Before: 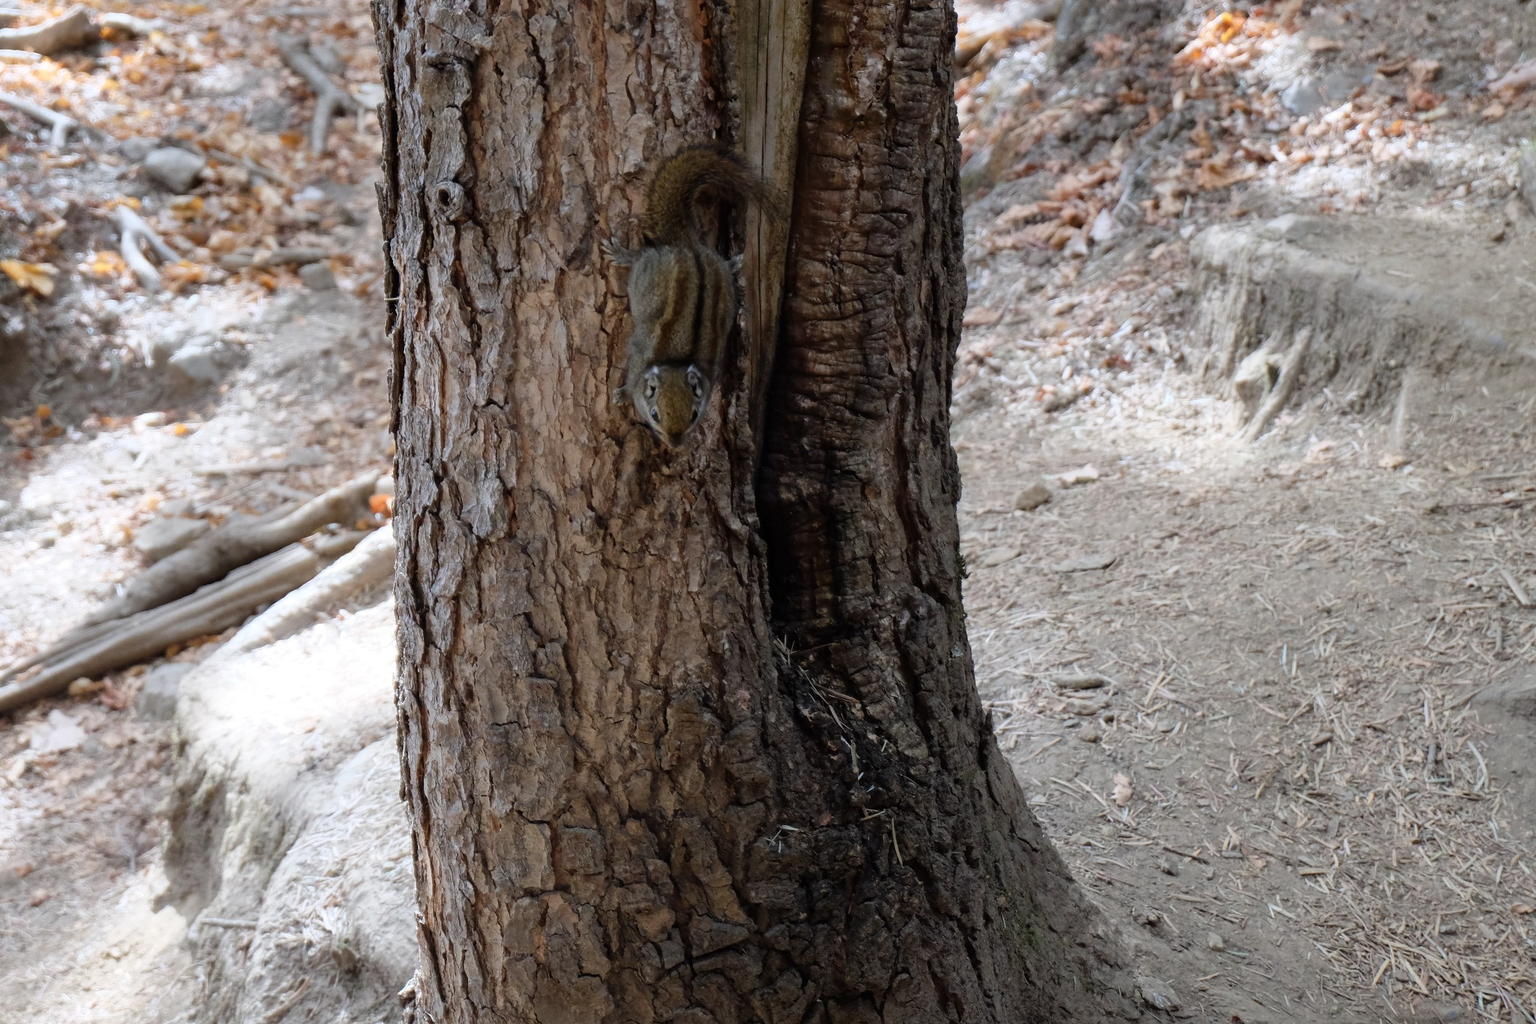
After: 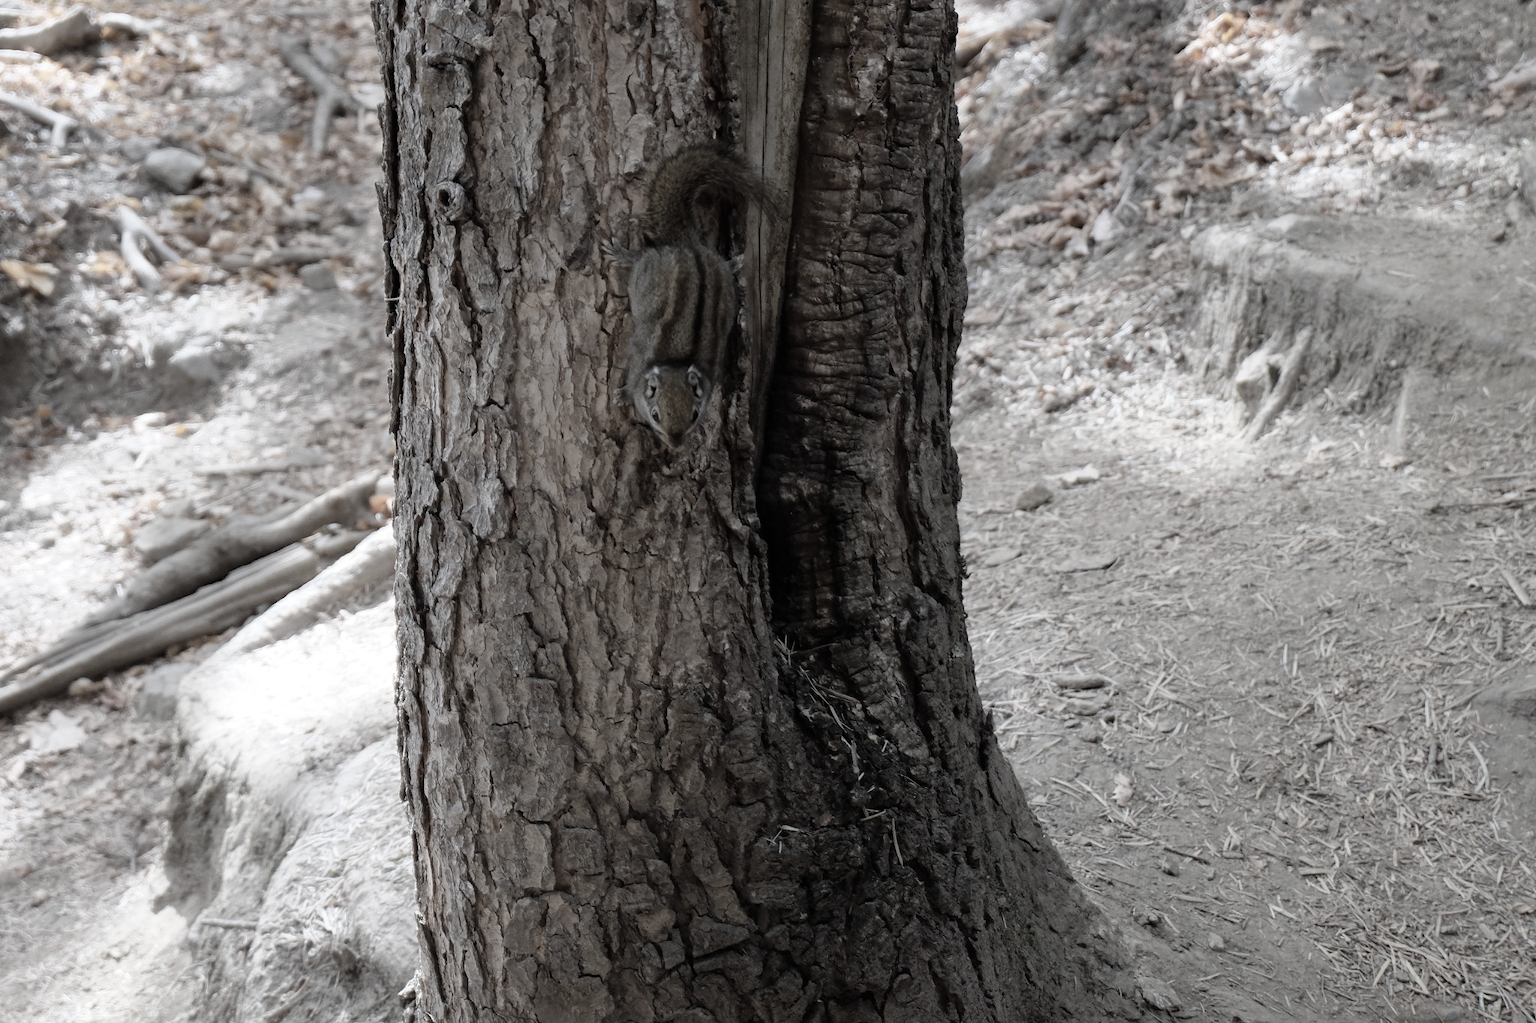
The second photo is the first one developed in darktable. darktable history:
color correction: highlights b* -0.001, saturation 0.321
crop: left 0.022%
